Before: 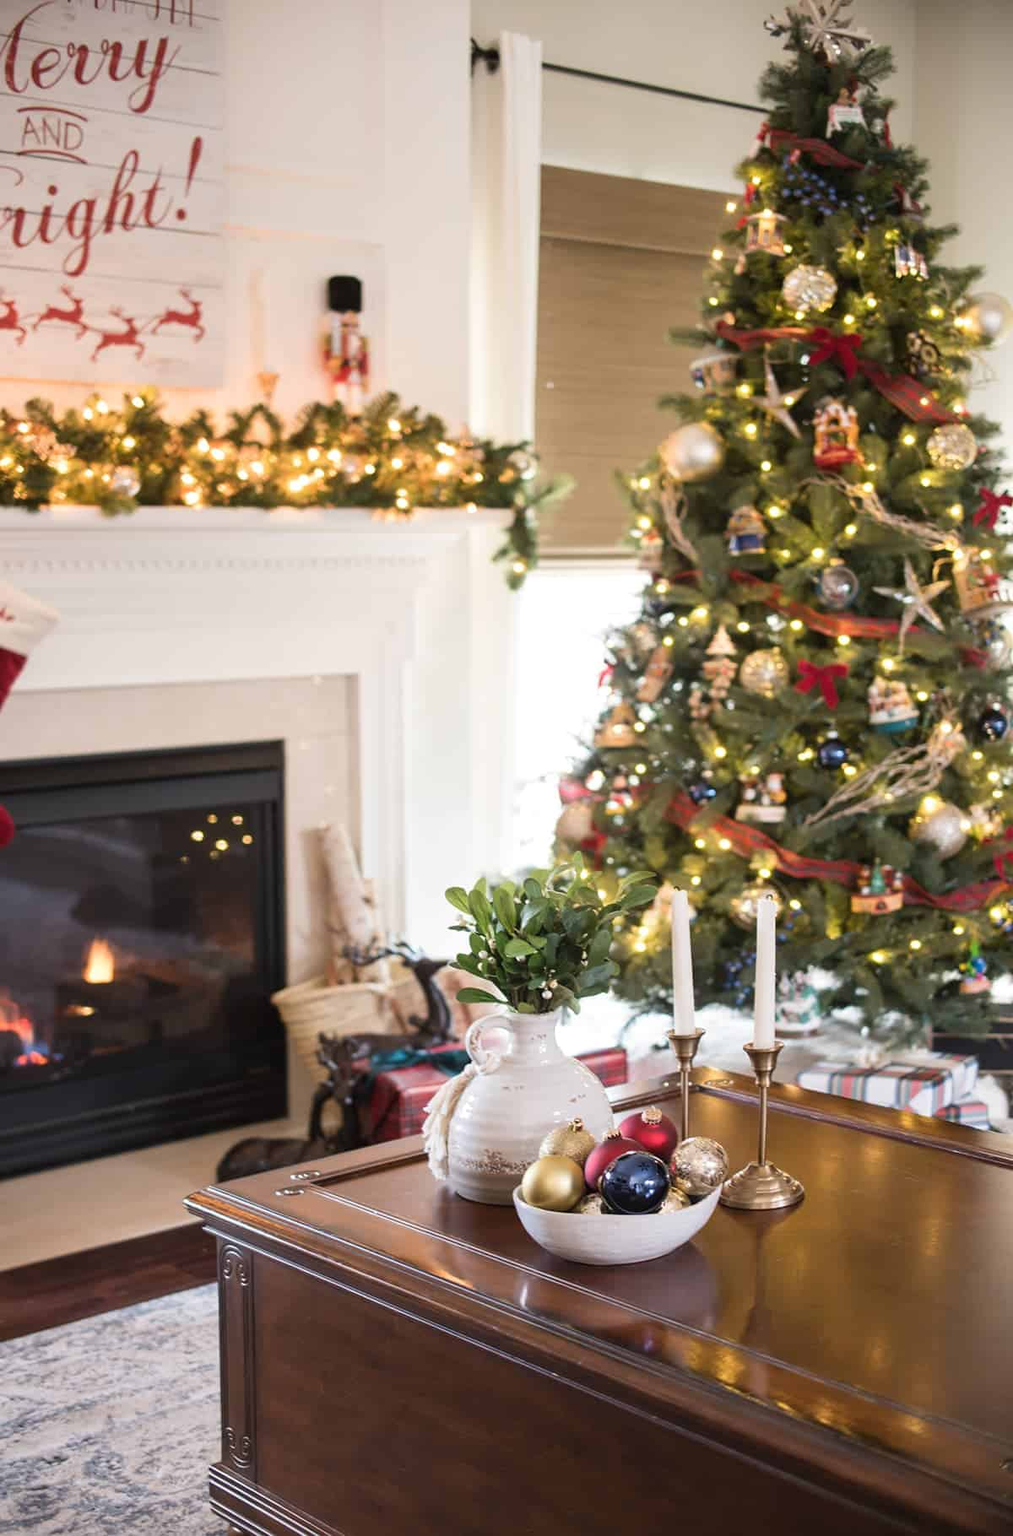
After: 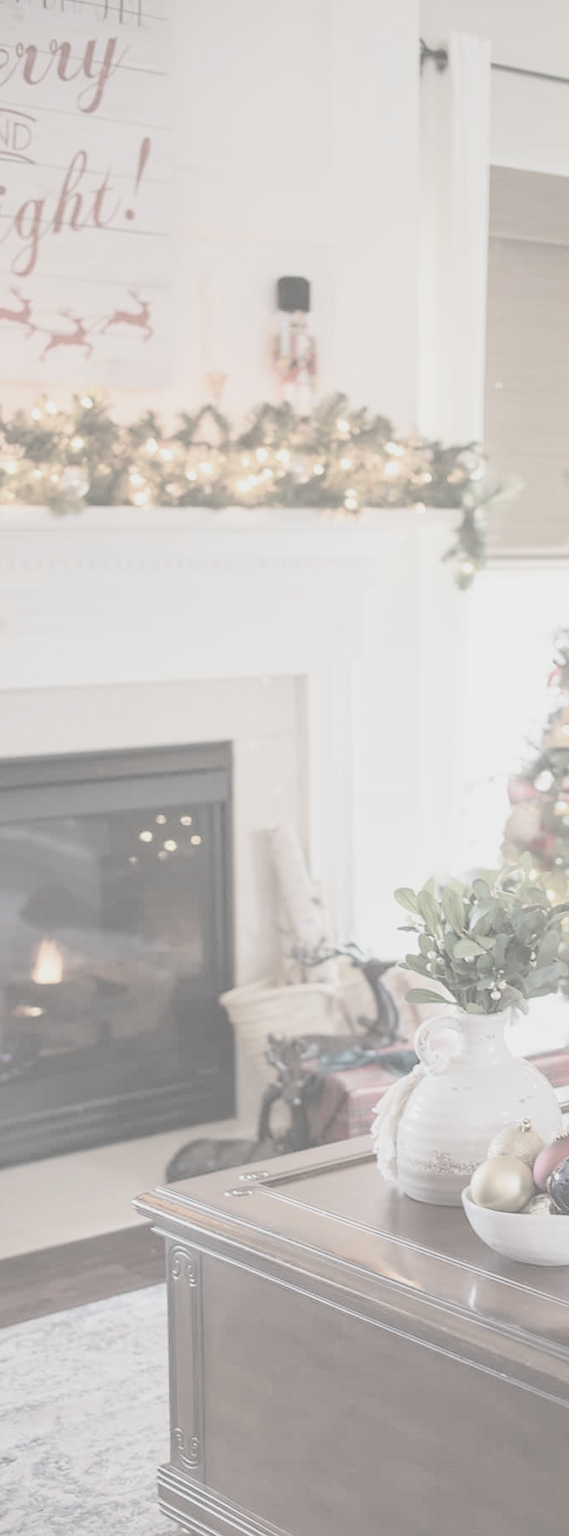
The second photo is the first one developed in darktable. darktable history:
crop: left 5.114%, right 38.589%
contrast brightness saturation: contrast -0.32, brightness 0.75, saturation -0.78
